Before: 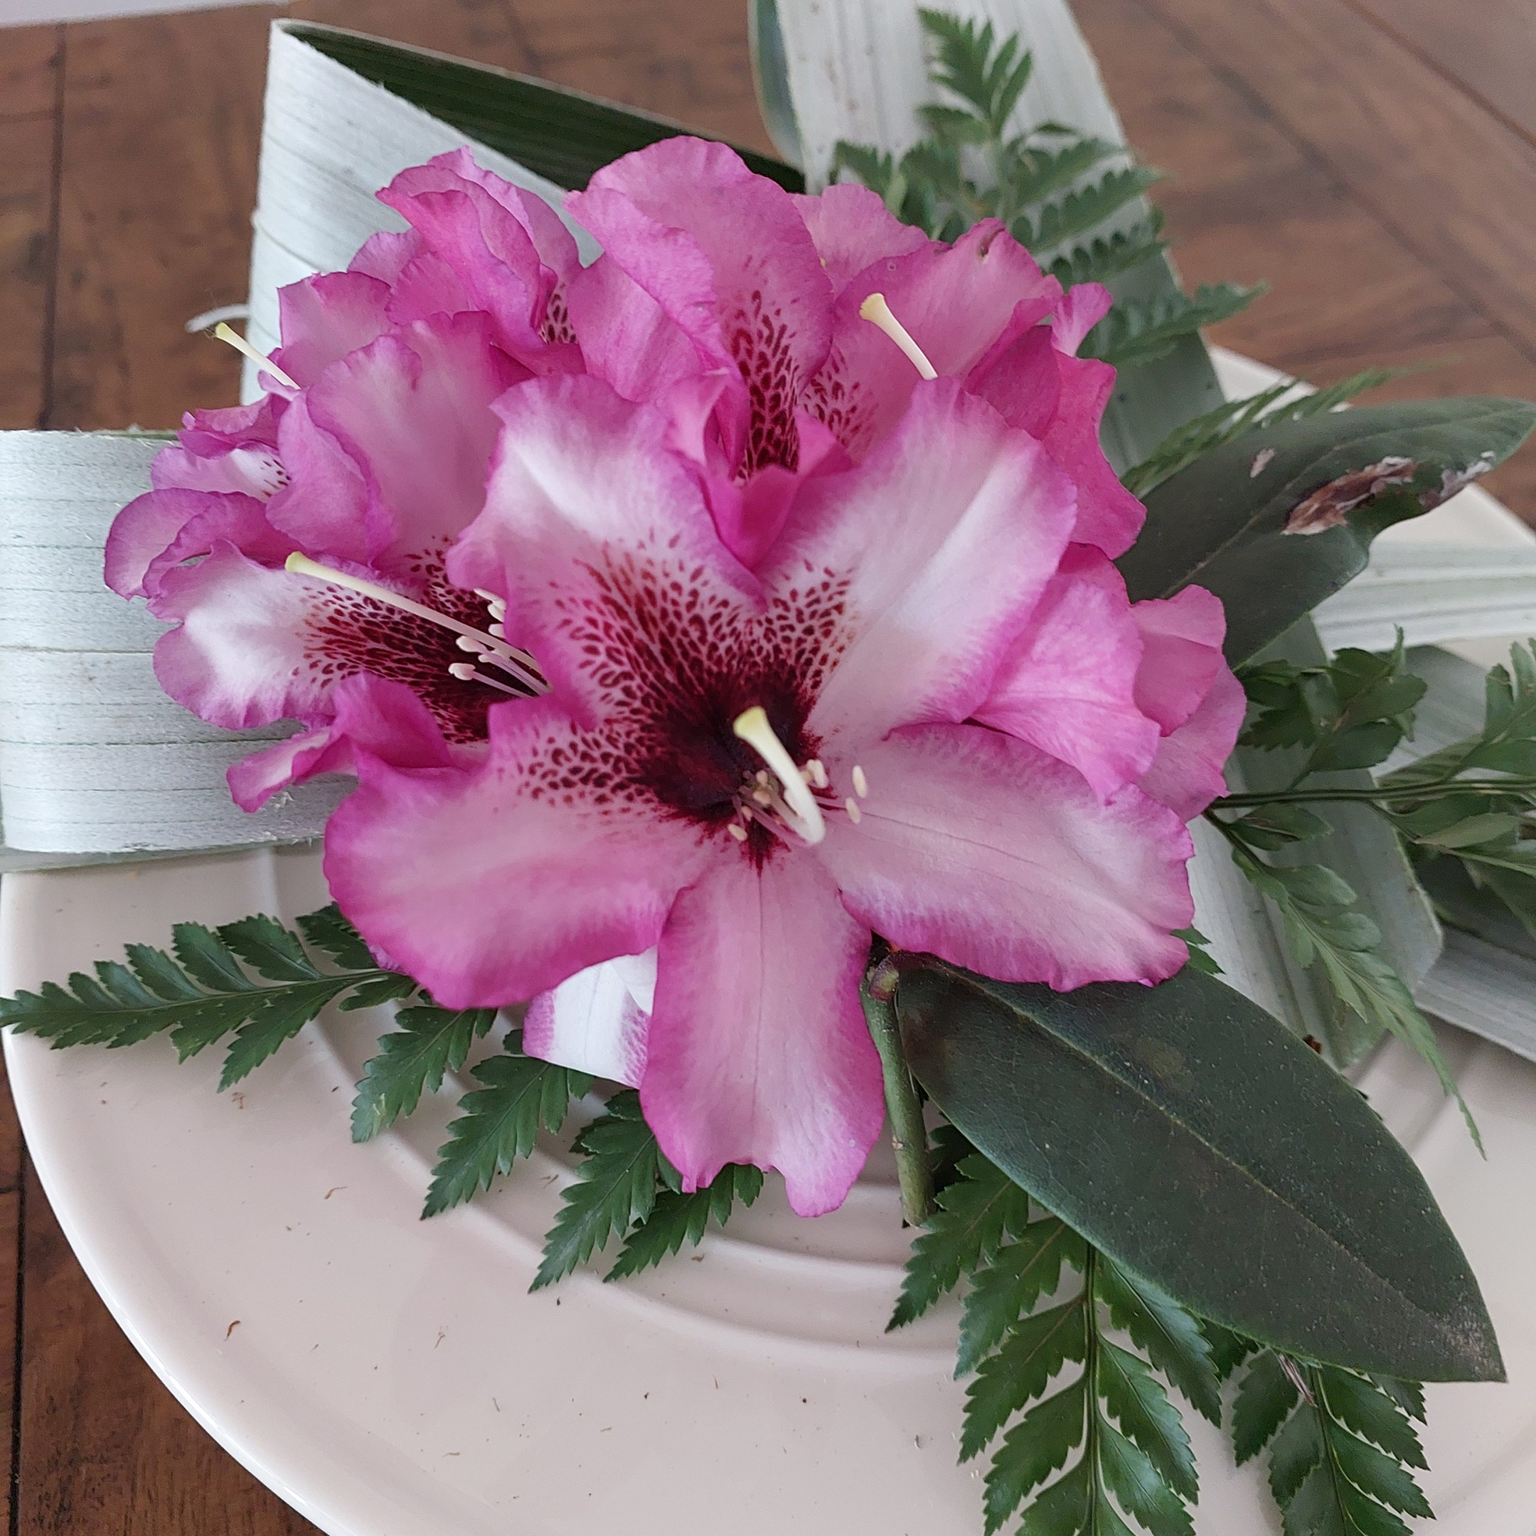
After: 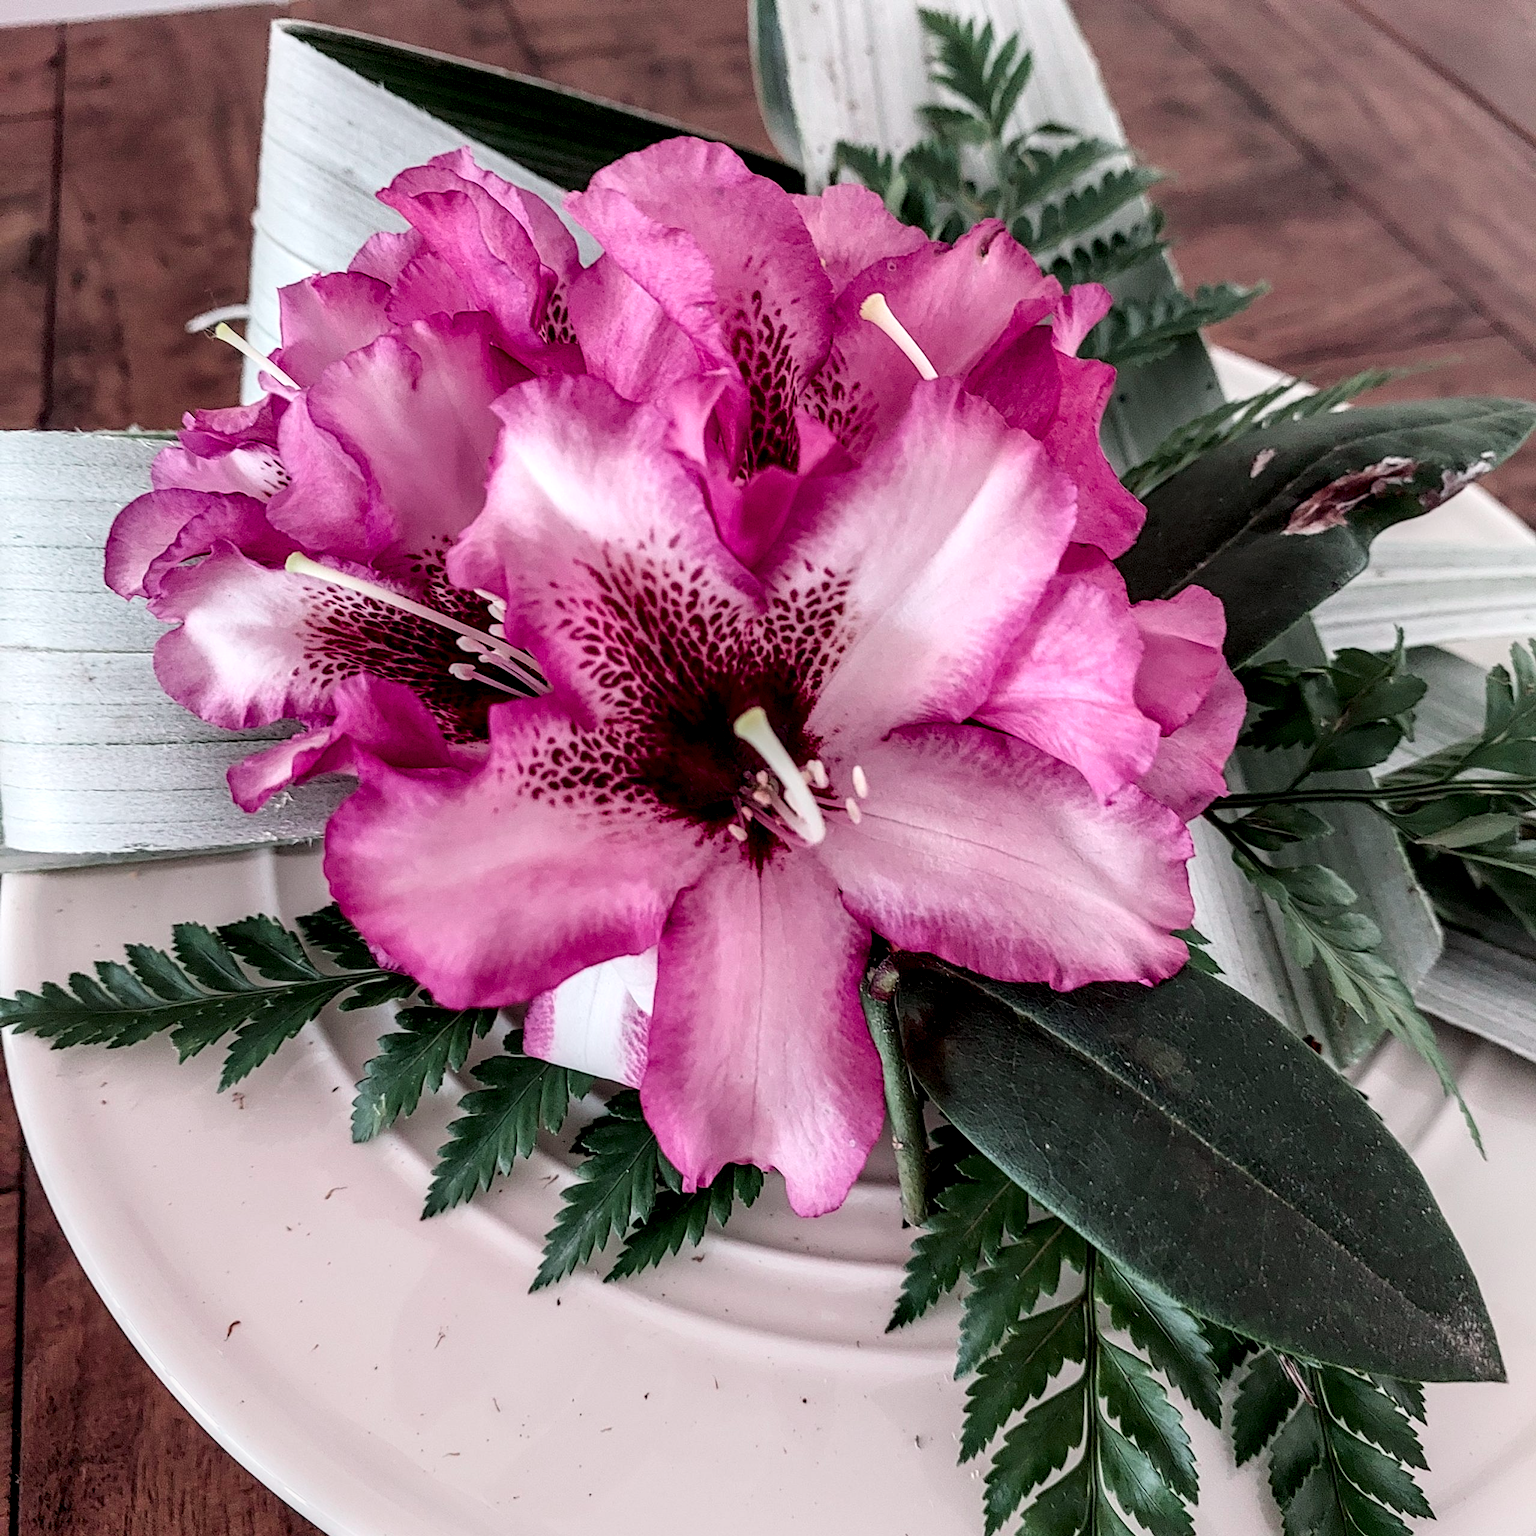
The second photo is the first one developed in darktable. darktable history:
local contrast: highlights 18%, detail 188%
tone curve: curves: ch0 [(0, 0.023) (0.184, 0.168) (0.491, 0.519) (0.748, 0.765) (1, 0.919)]; ch1 [(0, 0) (0.179, 0.173) (0.322, 0.32) (0.424, 0.424) (0.496, 0.501) (0.563, 0.586) (0.761, 0.803) (1, 1)]; ch2 [(0, 0) (0.434, 0.447) (0.483, 0.487) (0.557, 0.541) (0.697, 0.68) (1, 1)], color space Lab, independent channels, preserve colors none
